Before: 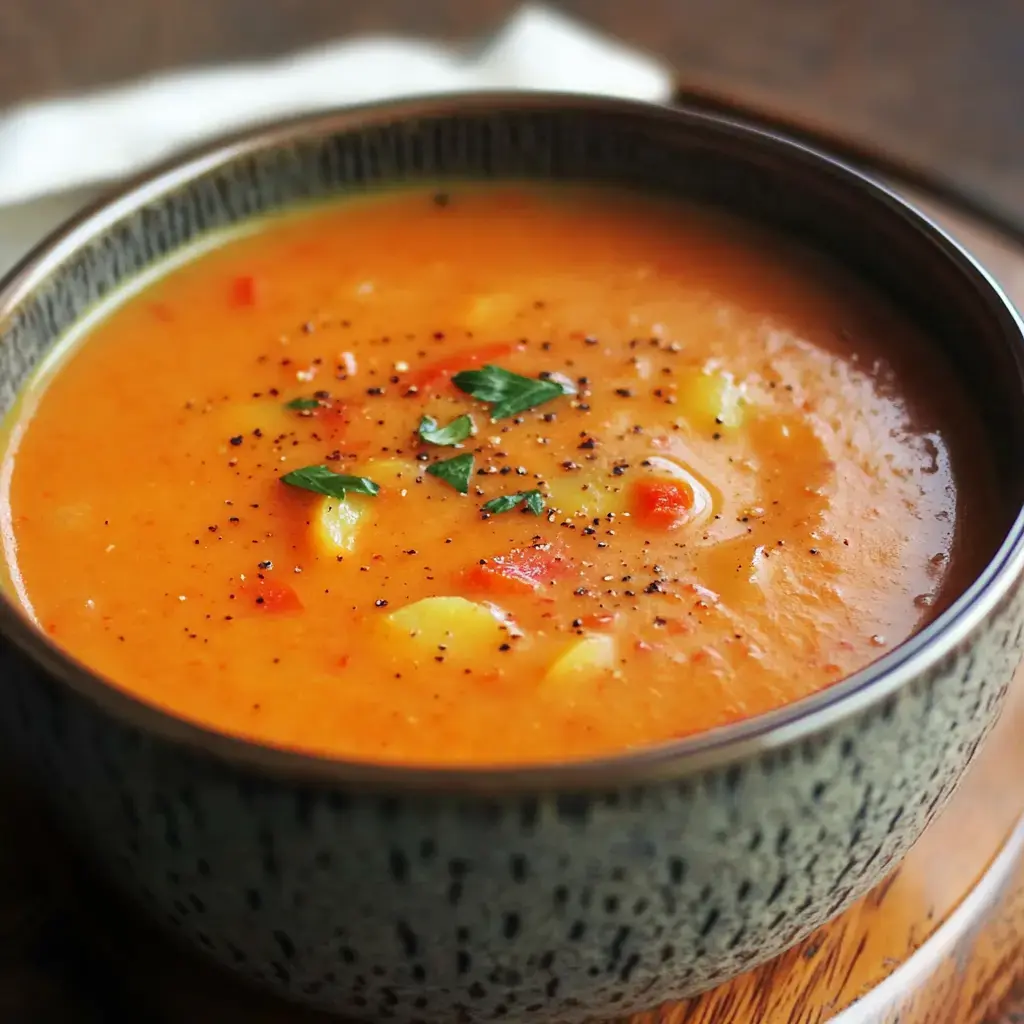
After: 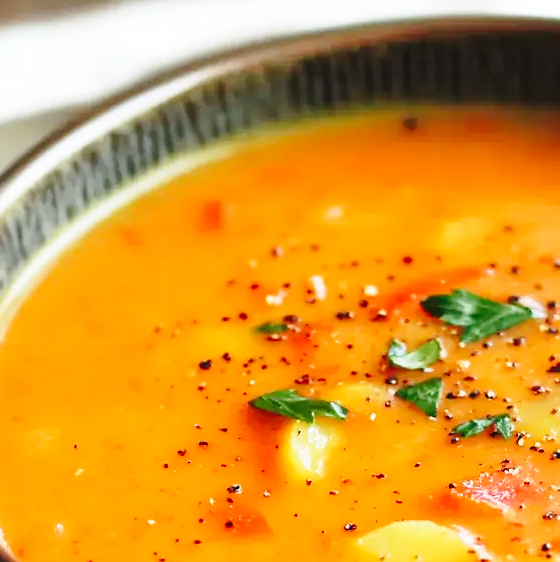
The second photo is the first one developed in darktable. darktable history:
crop and rotate: left 3.047%, top 7.509%, right 42.236%, bottom 37.598%
base curve: curves: ch0 [(0, 0) (0.028, 0.03) (0.121, 0.232) (0.46, 0.748) (0.859, 0.968) (1, 1)], preserve colors none
